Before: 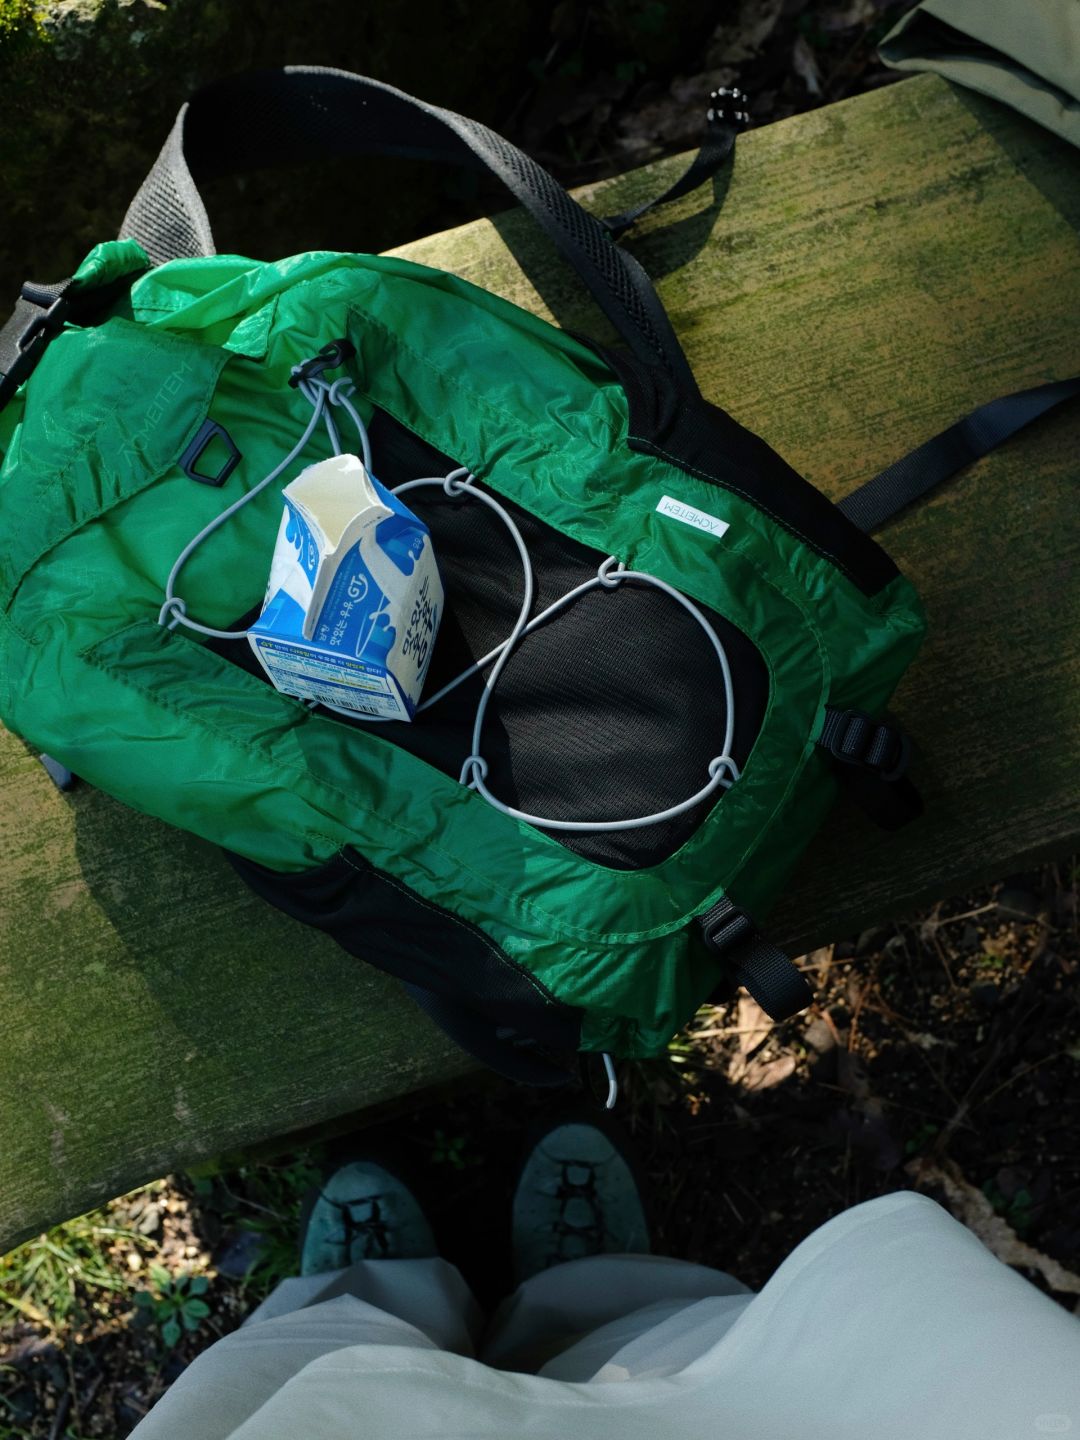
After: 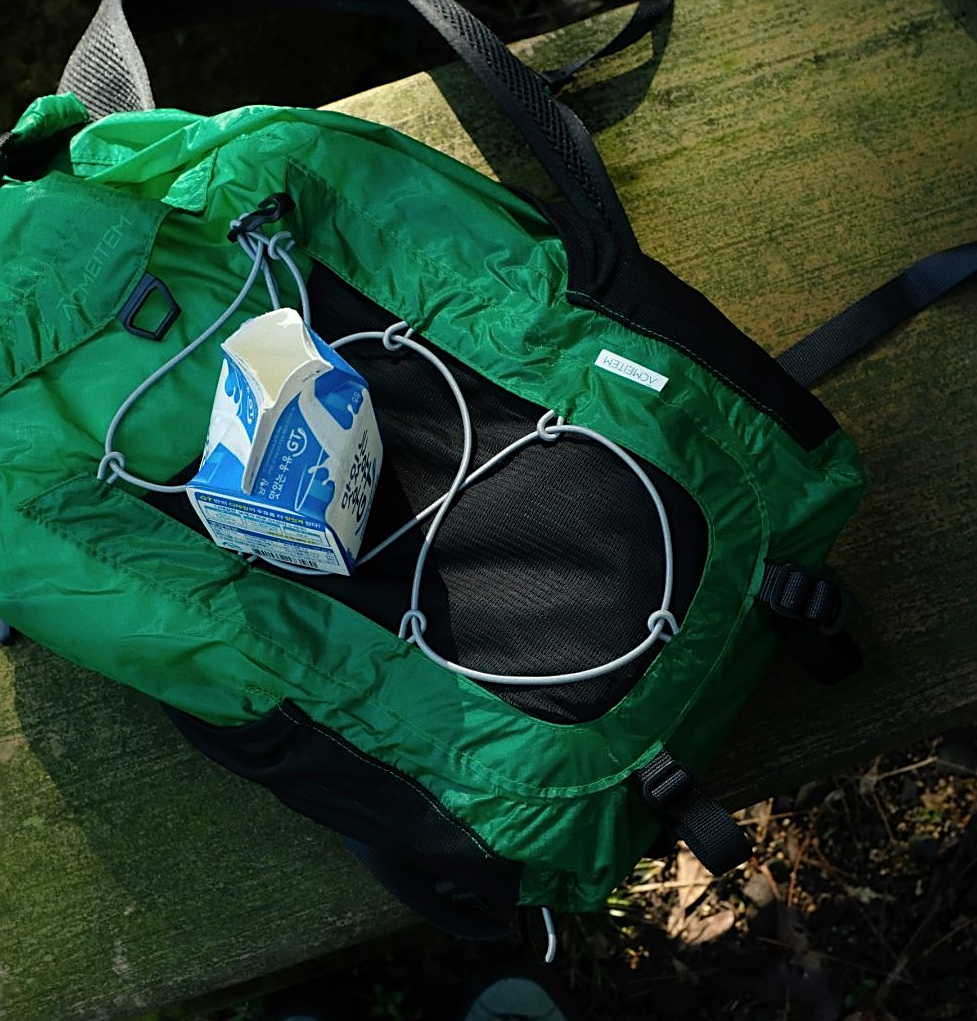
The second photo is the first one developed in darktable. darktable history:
sharpen: on, module defaults
crop: left 5.704%, top 10.19%, right 3.759%, bottom 18.859%
color correction: highlights b* 2.93
